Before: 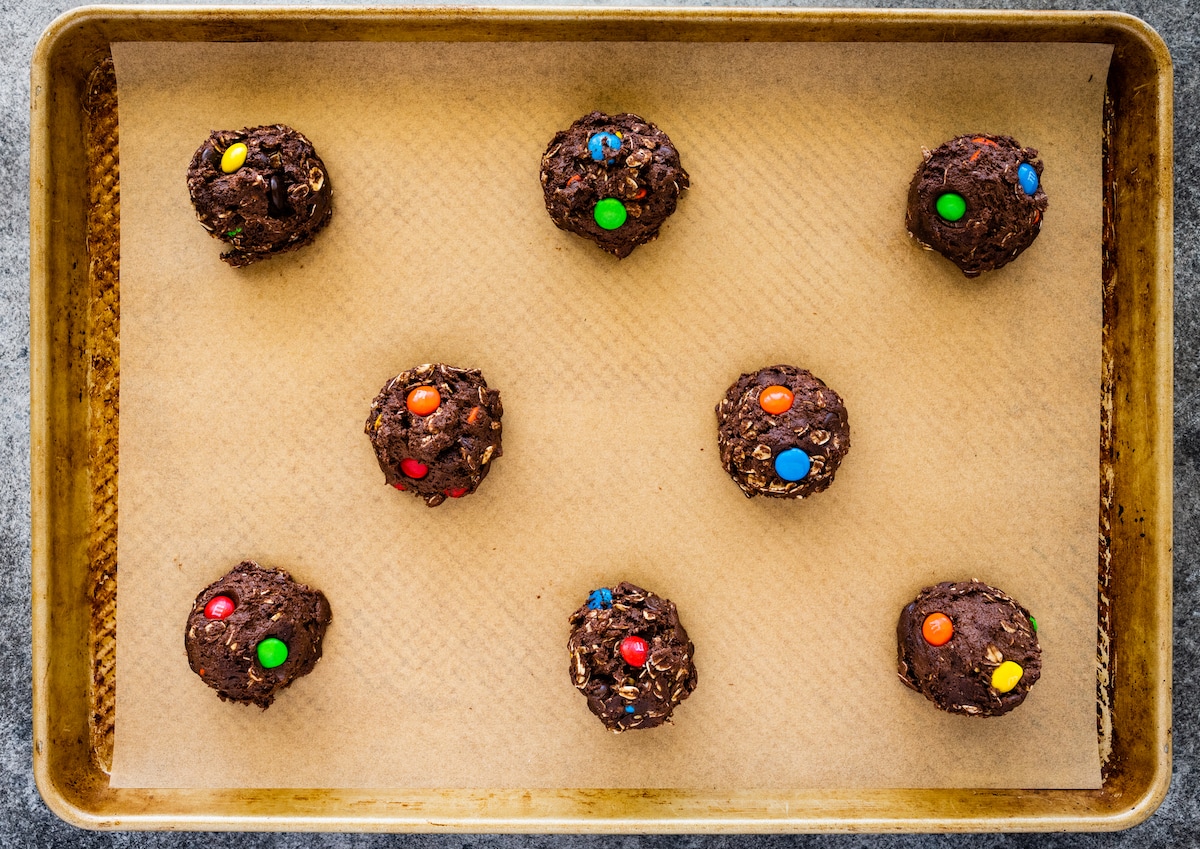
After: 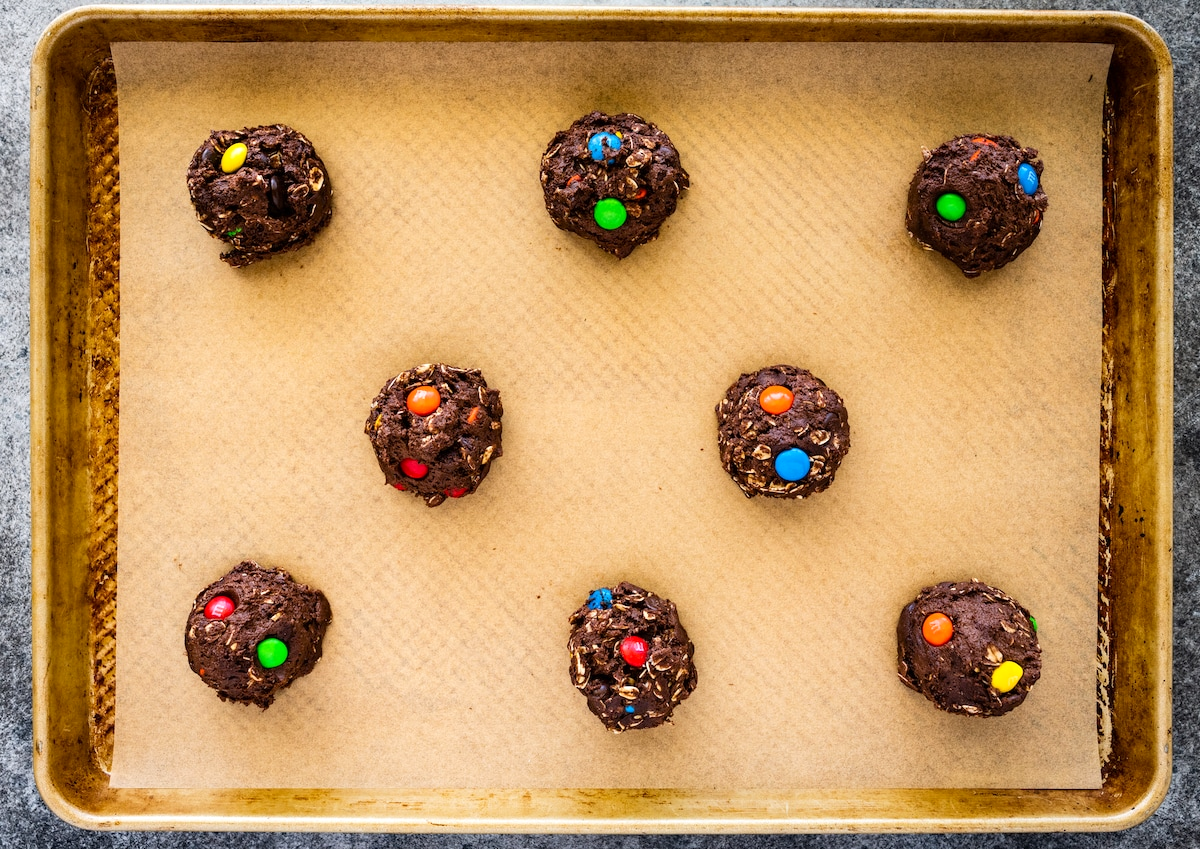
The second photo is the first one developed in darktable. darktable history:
exposure: exposure 0.131 EV, compensate highlight preservation false
contrast brightness saturation: contrast 0.081, saturation 0.016
